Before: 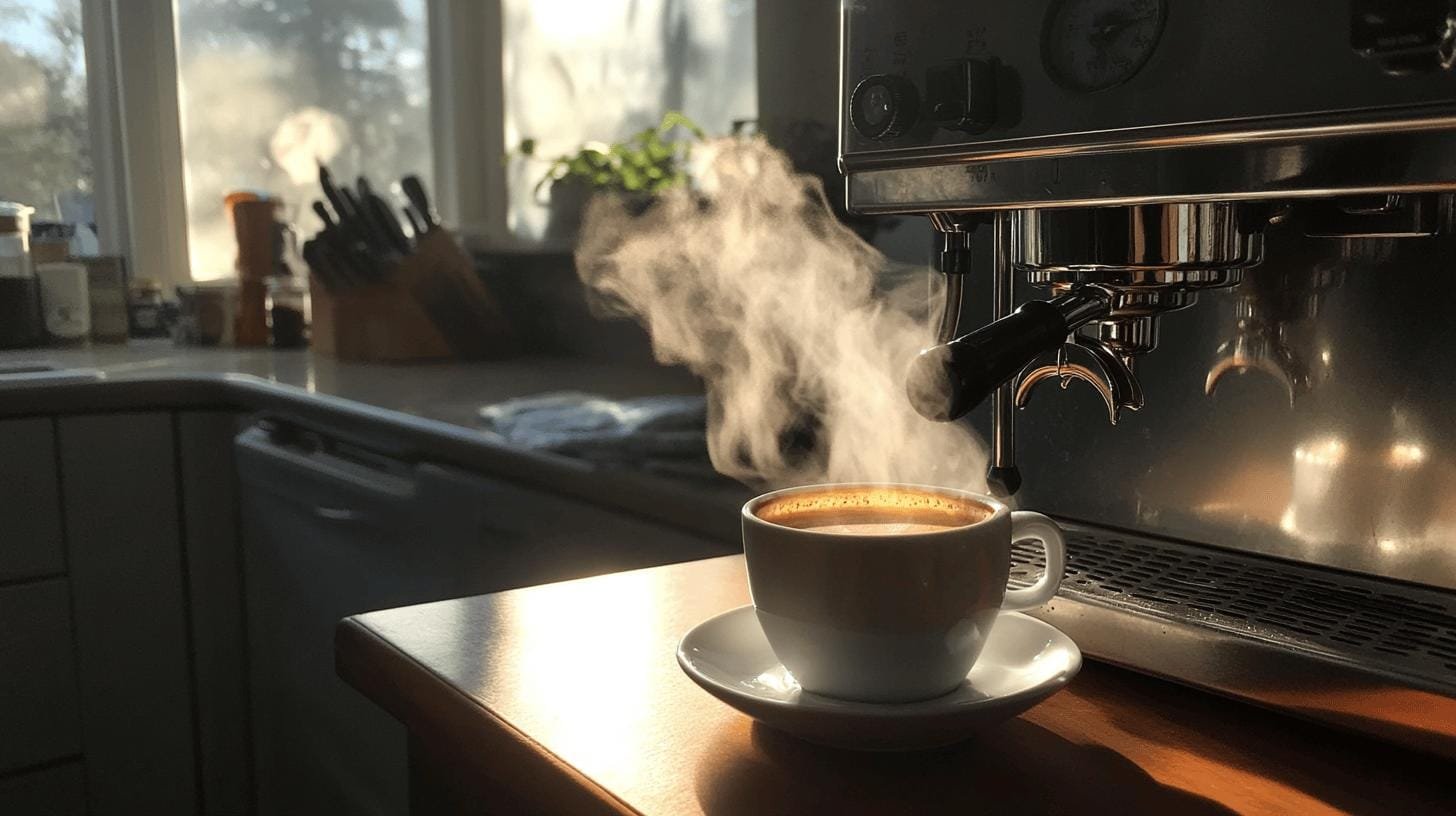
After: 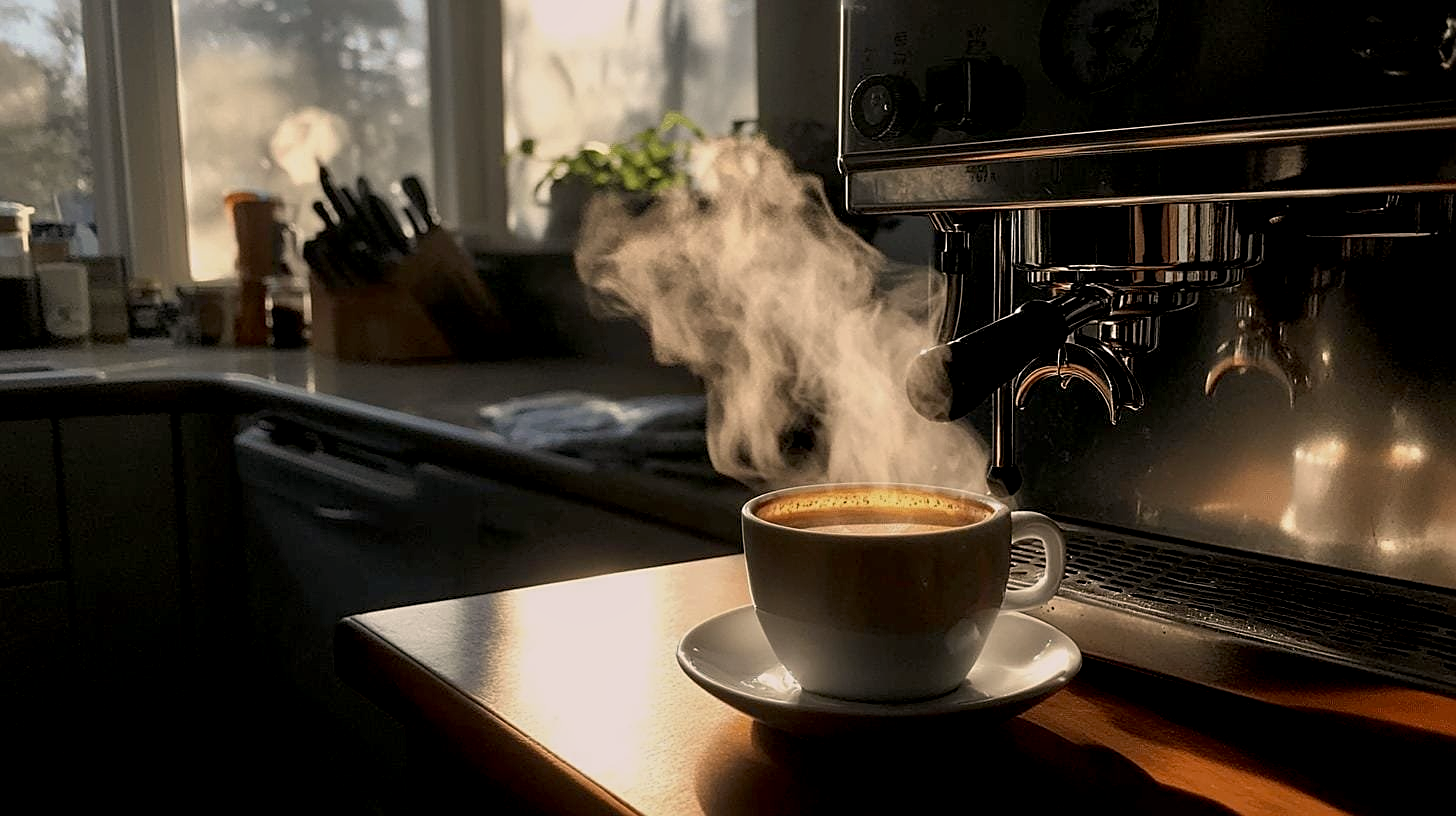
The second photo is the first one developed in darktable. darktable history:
sharpen: on, module defaults
color correction: highlights a* 5.81, highlights b* 4.84
exposure: black level correction 0.011, exposure -0.478 EV, compensate highlight preservation false
local contrast: highlights 100%, shadows 100%, detail 120%, midtone range 0.2
